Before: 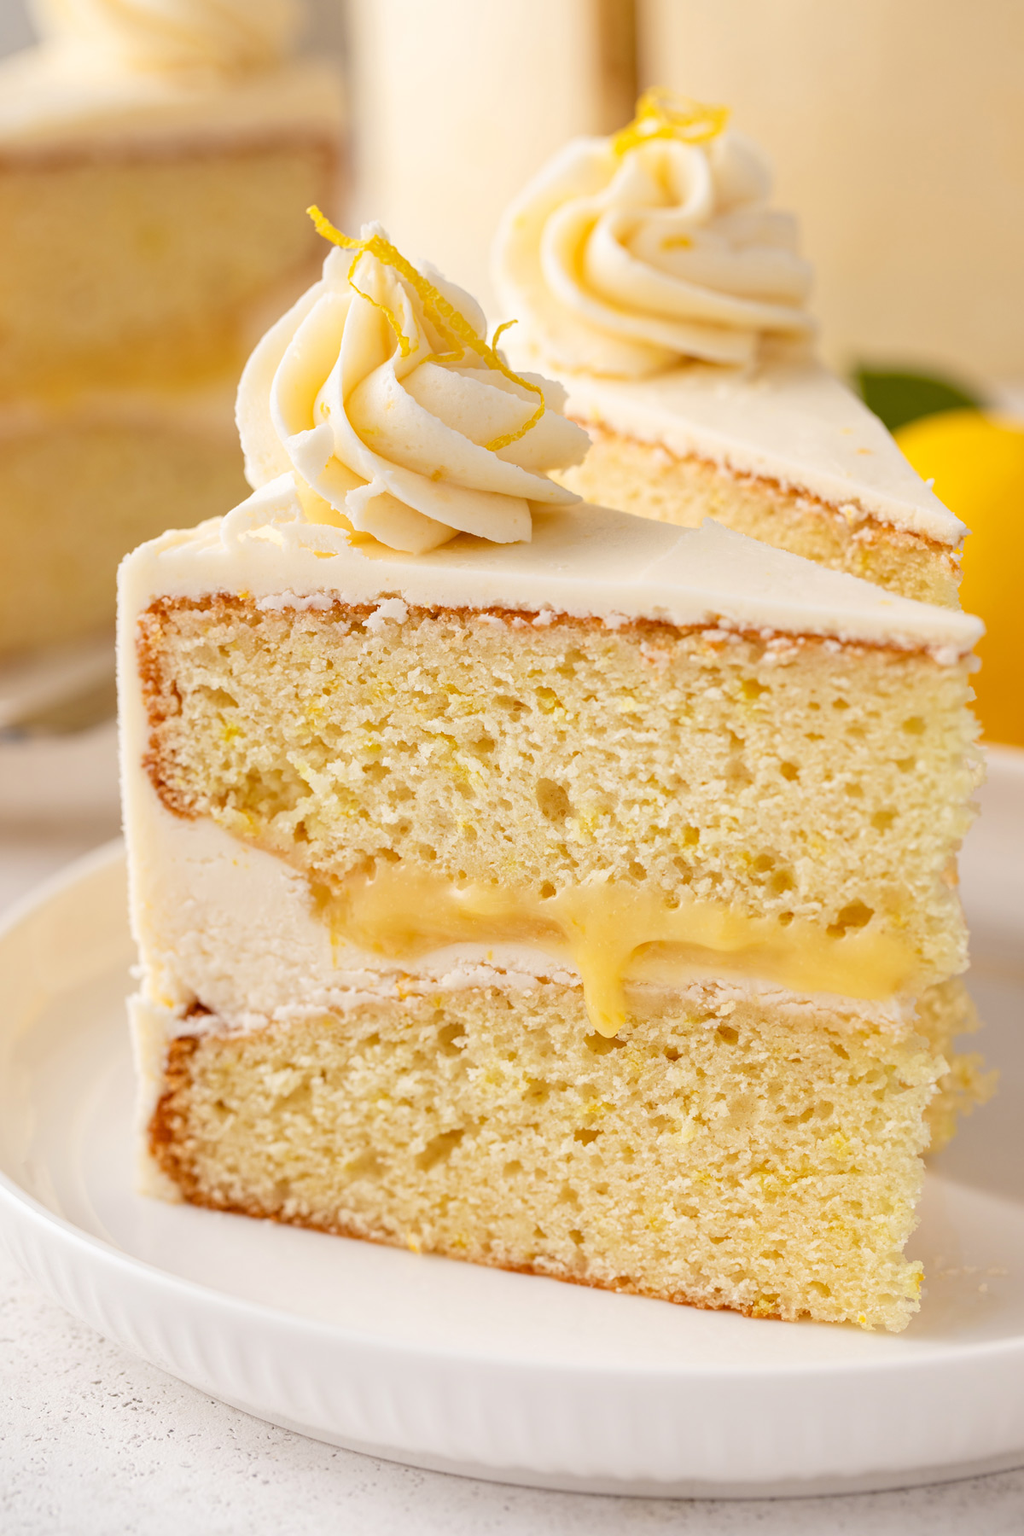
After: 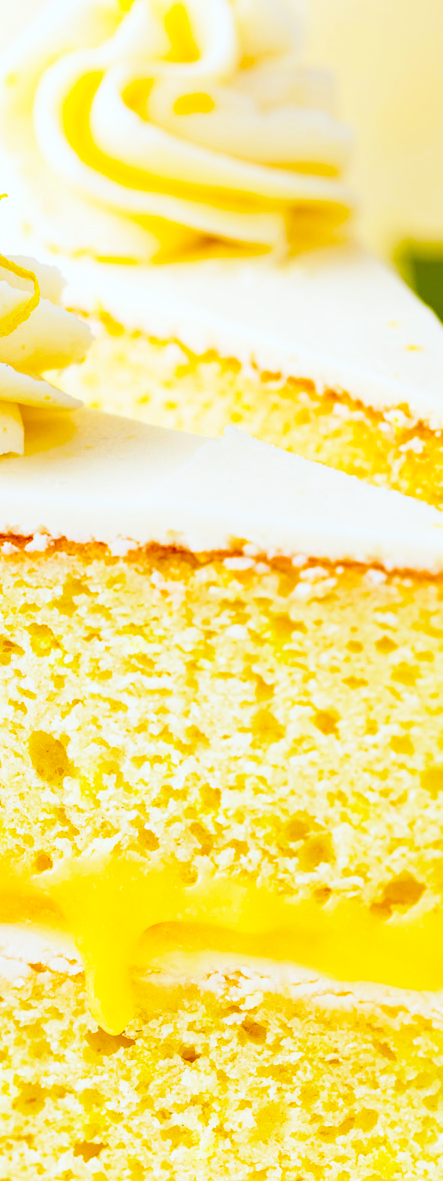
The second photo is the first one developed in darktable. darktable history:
crop and rotate: left 49.936%, top 10.094%, right 13.136%, bottom 24.256%
color balance rgb: linear chroma grading › global chroma 23.15%, perceptual saturation grading › global saturation 28.7%, perceptual saturation grading › mid-tones 12.04%, perceptual saturation grading › shadows 10.19%, global vibrance 22.22%
color calibration: illuminant F (fluorescent), F source F9 (Cool White Deluxe 4150 K) – high CRI, x 0.374, y 0.373, temperature 4158.34 K
base curve: curves: ch0 [(0, 0) (0.028, 0.03) (0.121, 0.232) (0.46, 0.748) (0.859, 0.968) (1, 1)], preserve colors none
